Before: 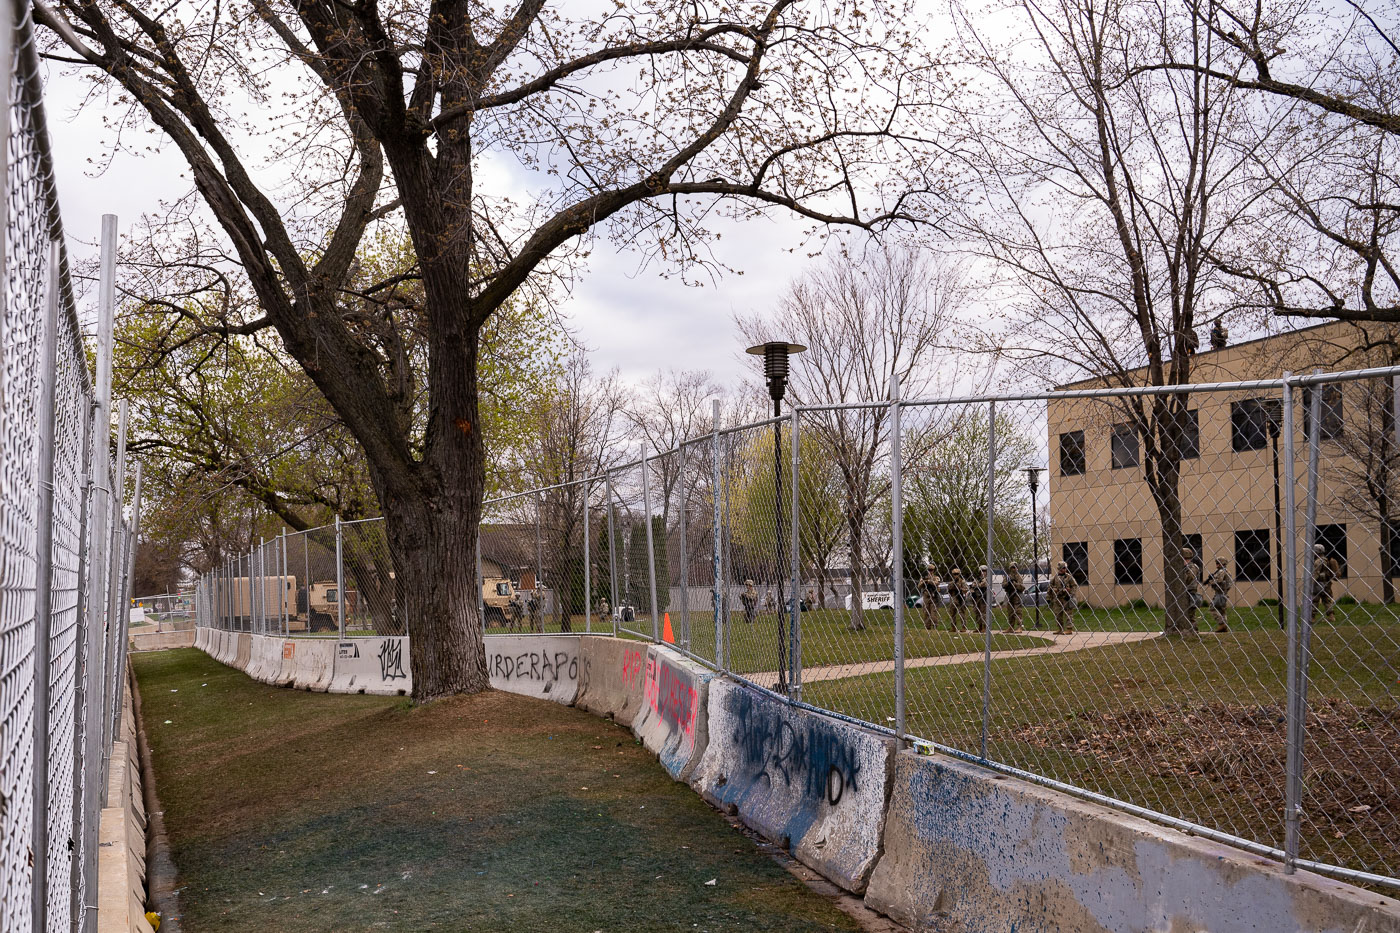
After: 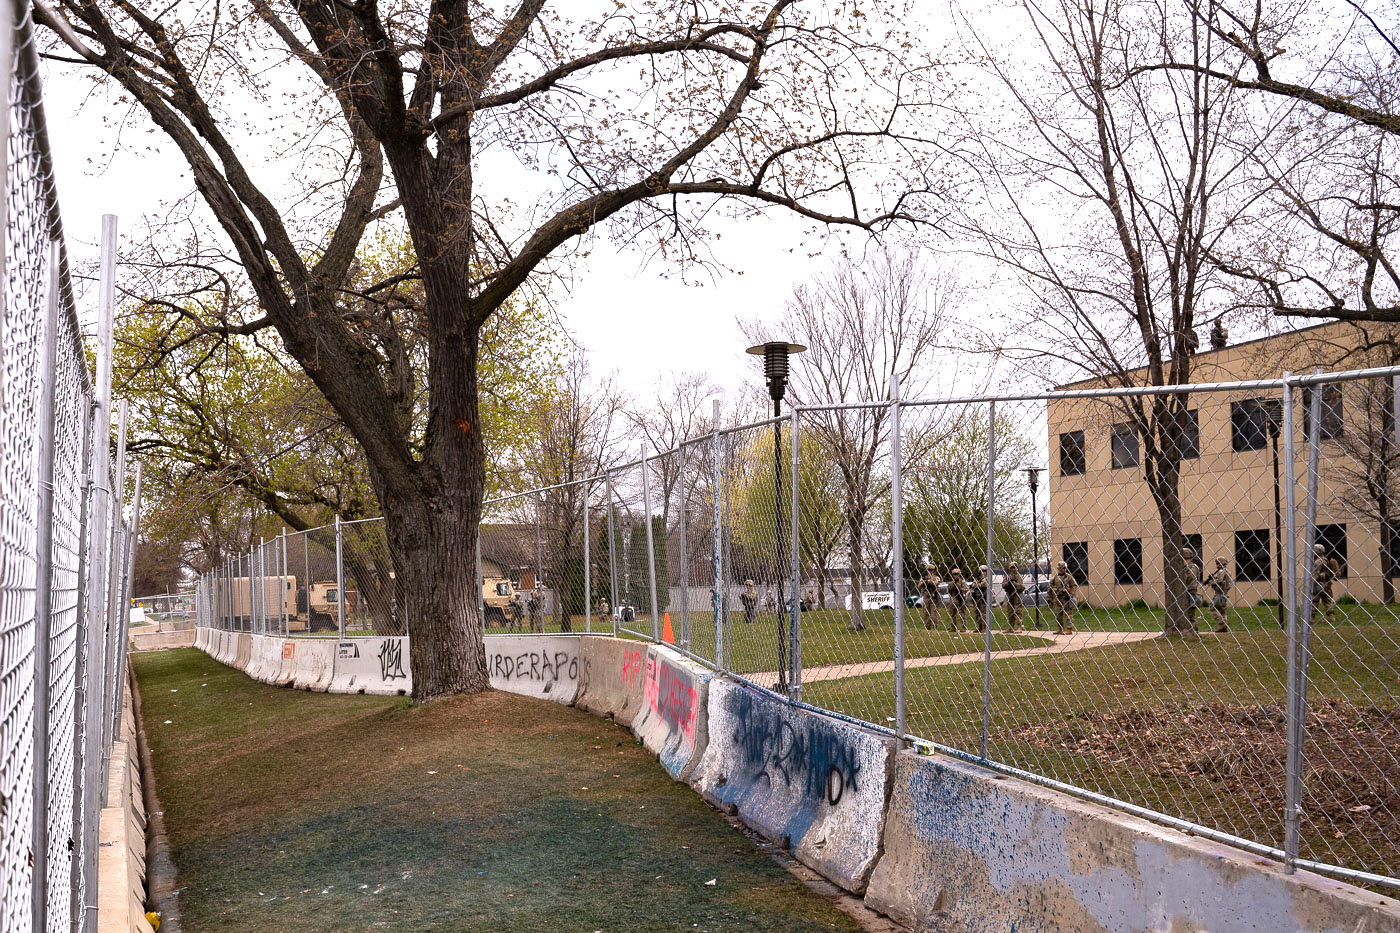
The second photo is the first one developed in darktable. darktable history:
exposure: black level correction 0, exposure 0.593 EV, compensate highlight preservation false
